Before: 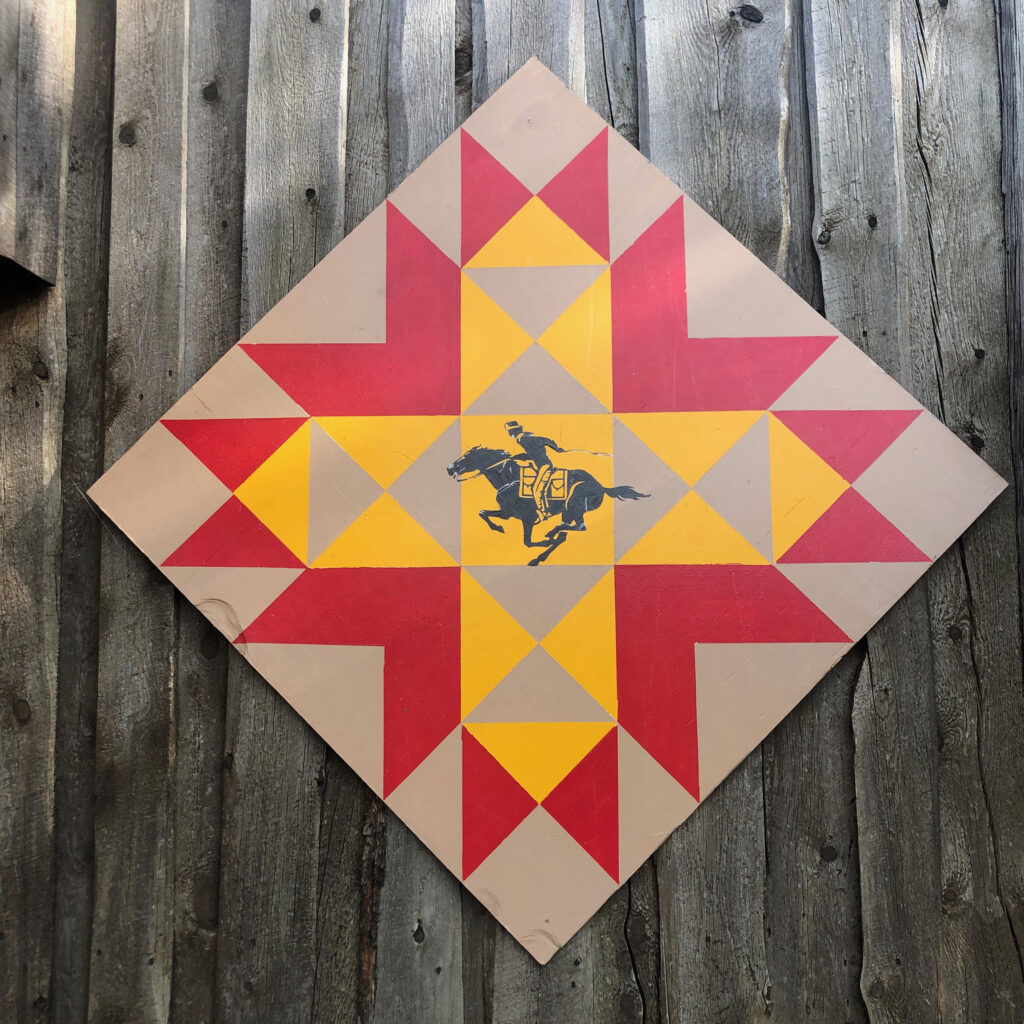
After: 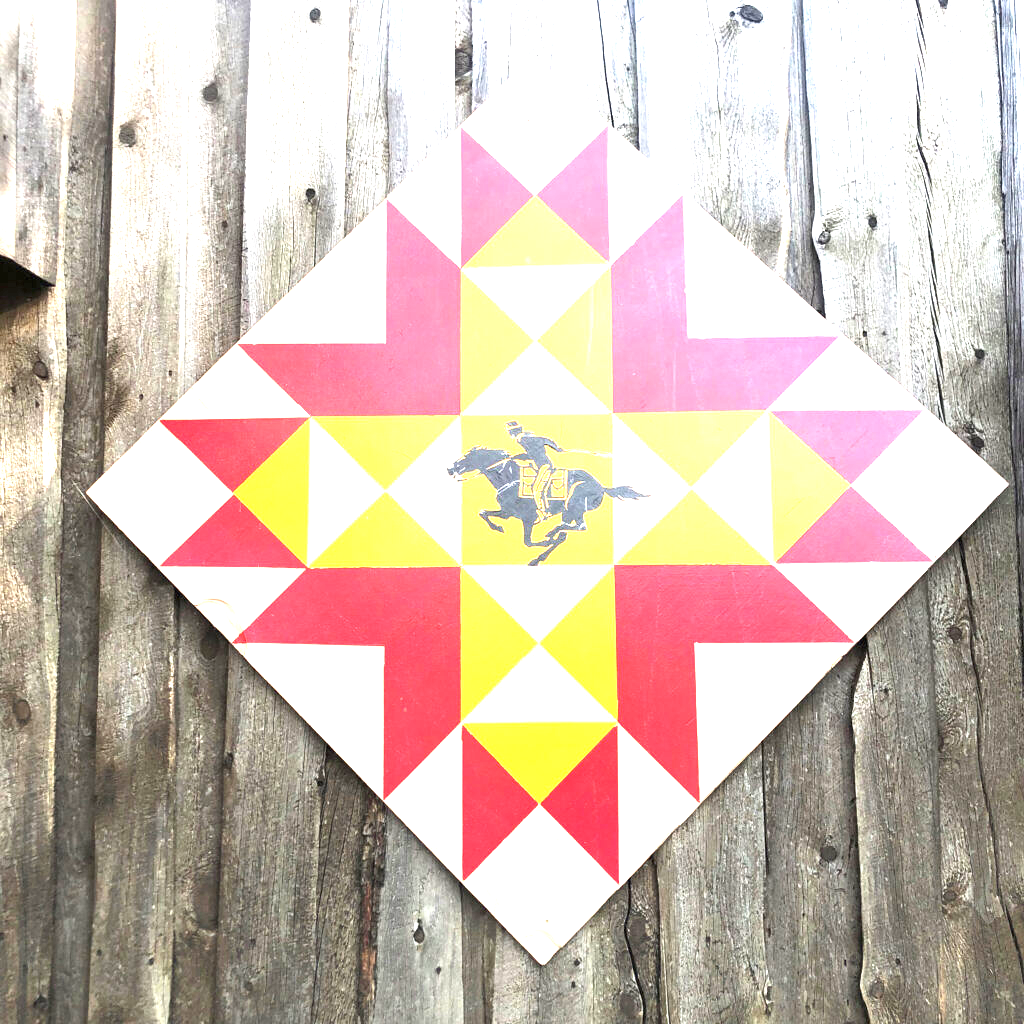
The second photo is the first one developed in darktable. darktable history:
exposure: black level correction 0, exposure 2.366 EV, compensate highlight preservation false
